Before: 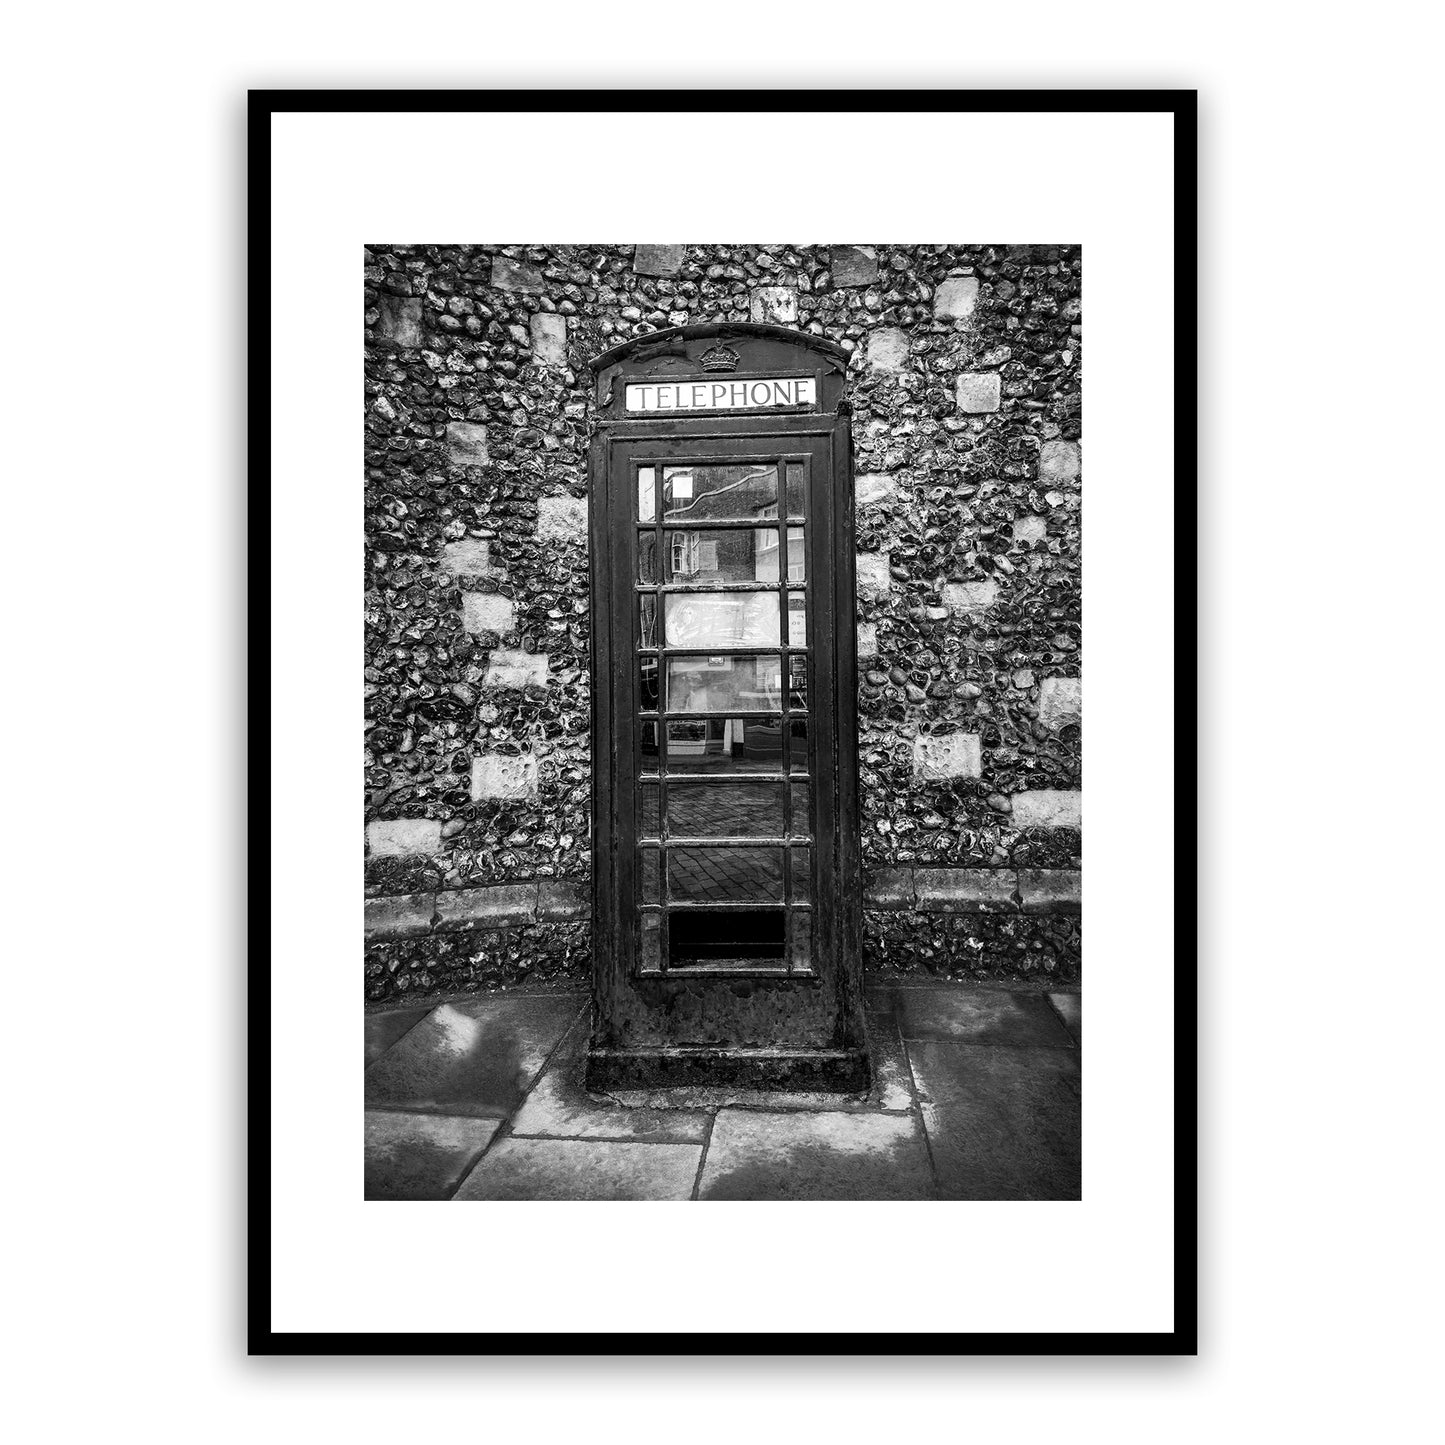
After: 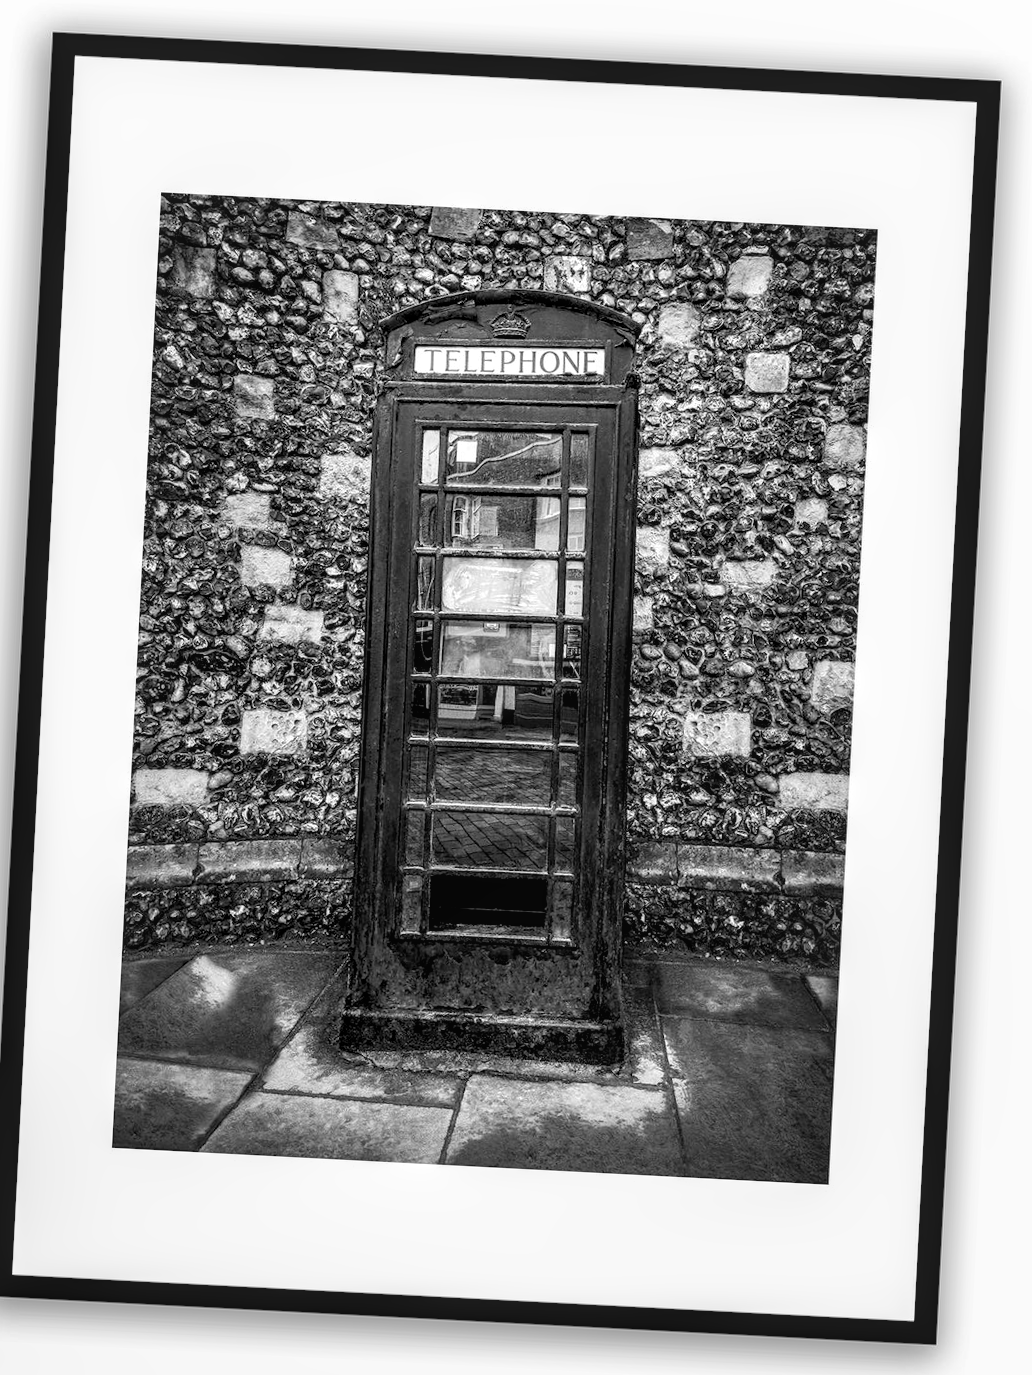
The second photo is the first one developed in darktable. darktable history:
crop and rotate: angle -2.95°, left 14.122%, top 0.015%, right 10.844%, bottom 0.058%
exposure: black level correction 0.005, exposure 0.016 EV, compensate exposure bias true, compensate highlight preservation false
local contrast: on, module defaults
color zones: curves: ch0 [(0.002, 0.589) (0.107, 0.484) (0.146, 0.249) (0.217, 0.352) (0.309, 0.525) (0.39, 0.404) (0.455, 0.169) (0.597, 0.055) (0.724, 0.212) (0.775, 0.691) (0.869, 0.571) (1, 0.587)]; ch1 [(0, 0) (0.143, 0) (0.286, 0) (0.429, 0) (0.571, 0) (0.714, 0) (0.857, 0)]
color balance rgb: perceptual saturation grading › global saturation 20%, perceptual saturation grading › highlights -25.538%, perceptual saturation grading › shadows 23.976%, global vibrance 29.191%
